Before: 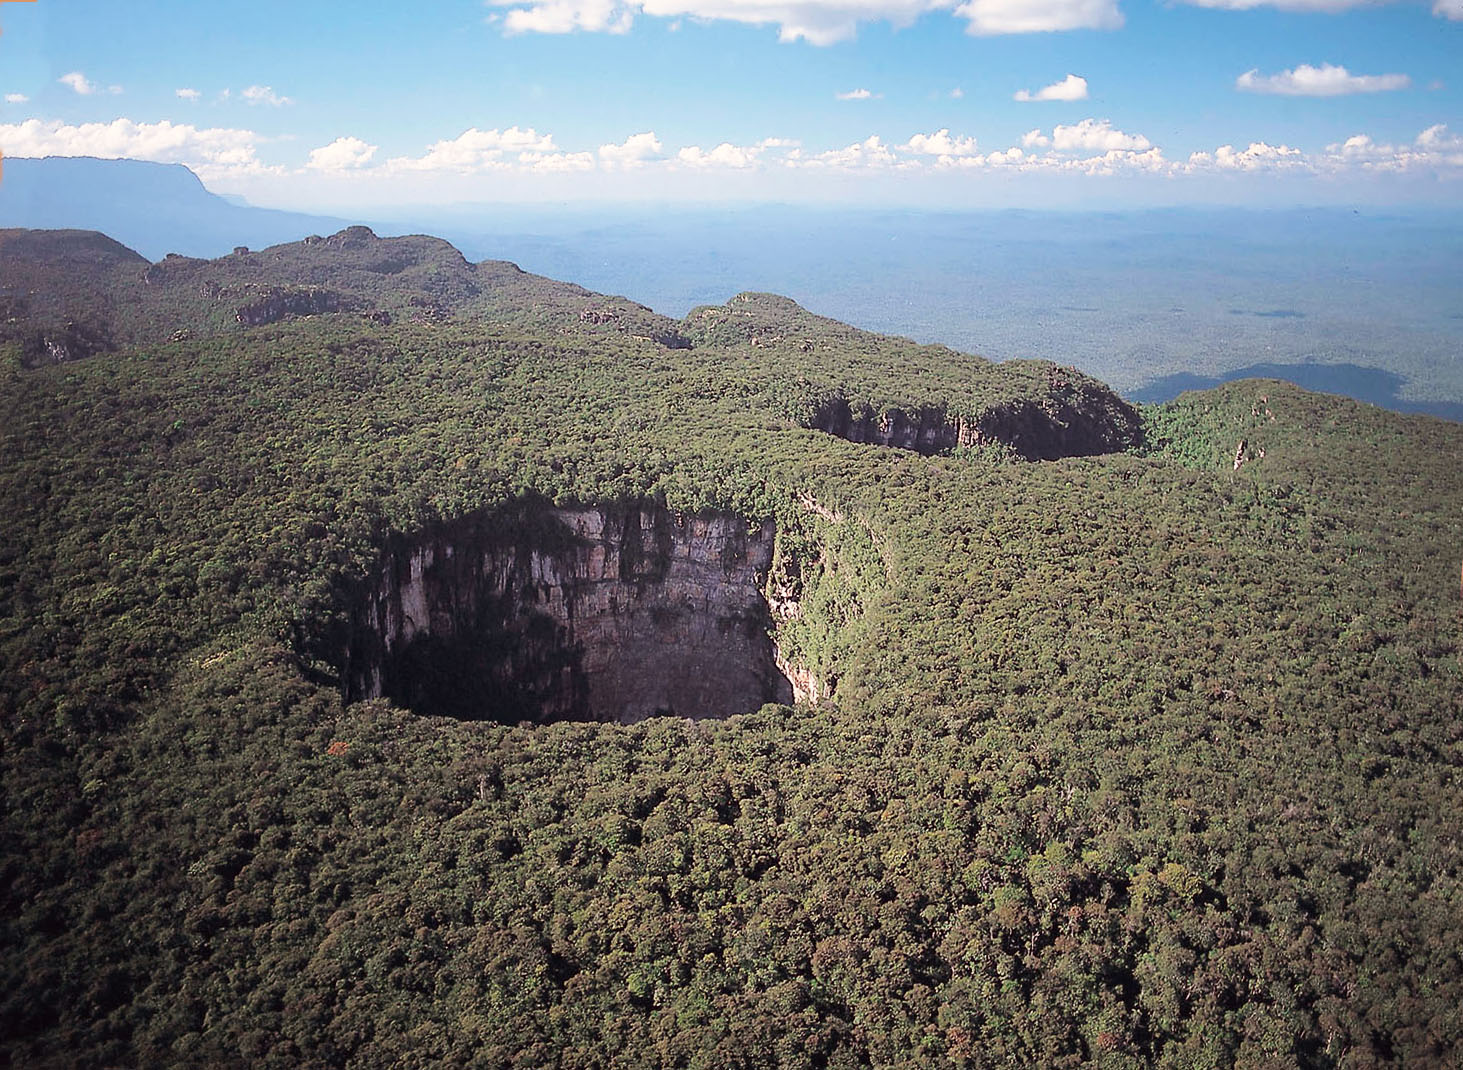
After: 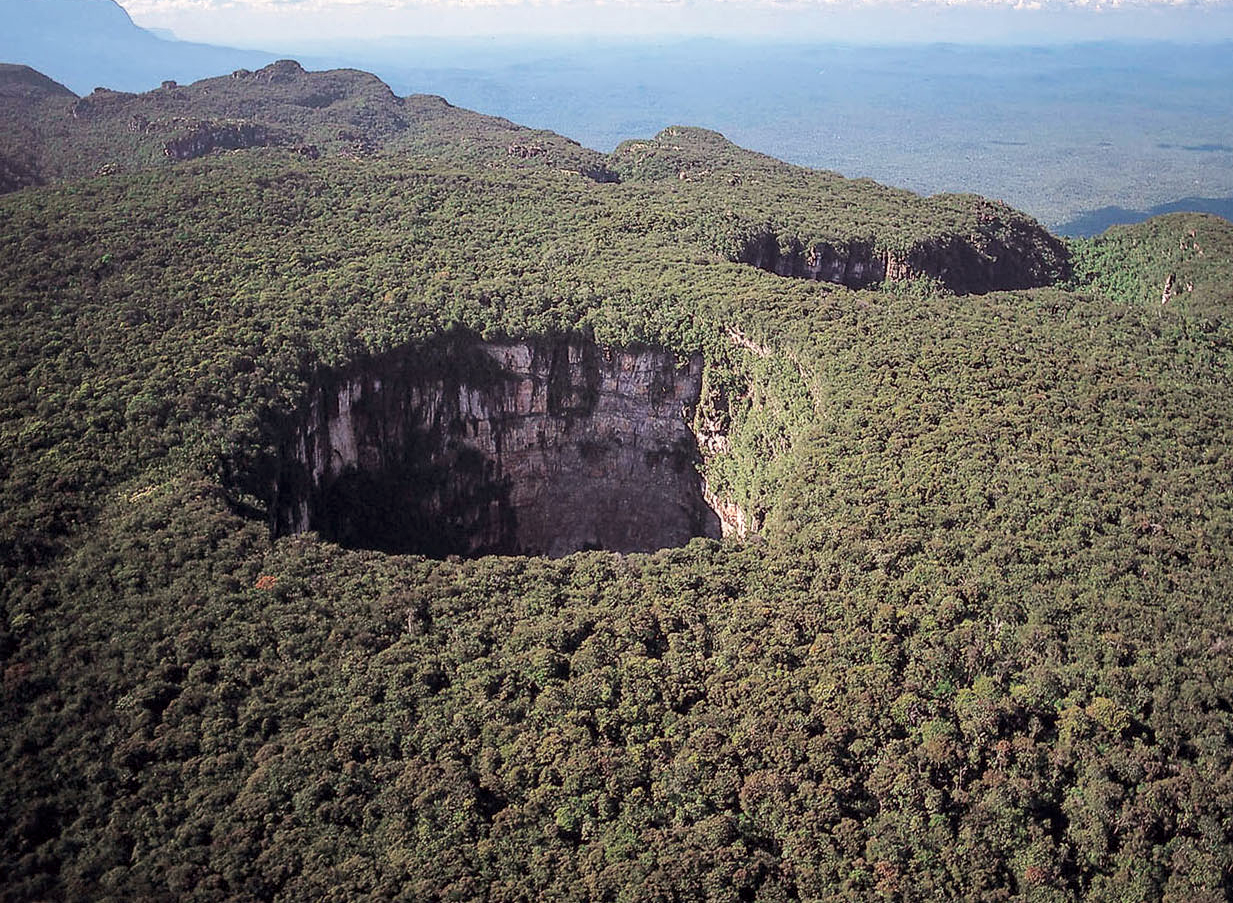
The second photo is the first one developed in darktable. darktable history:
crop and rotate: left 4.982%, top 15.515%, right 10.686%
local contrast: on, module defaults
